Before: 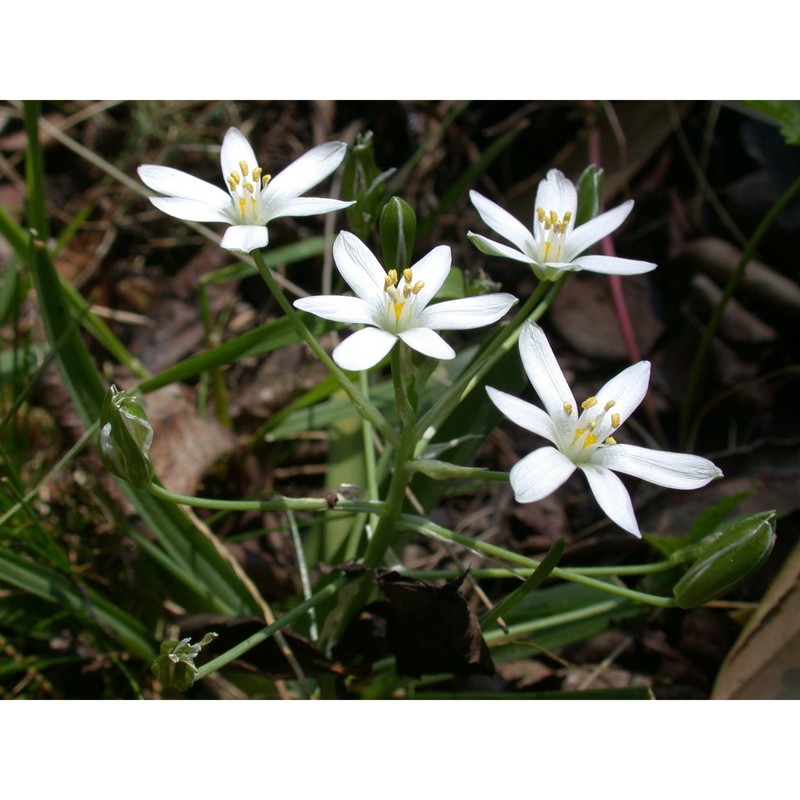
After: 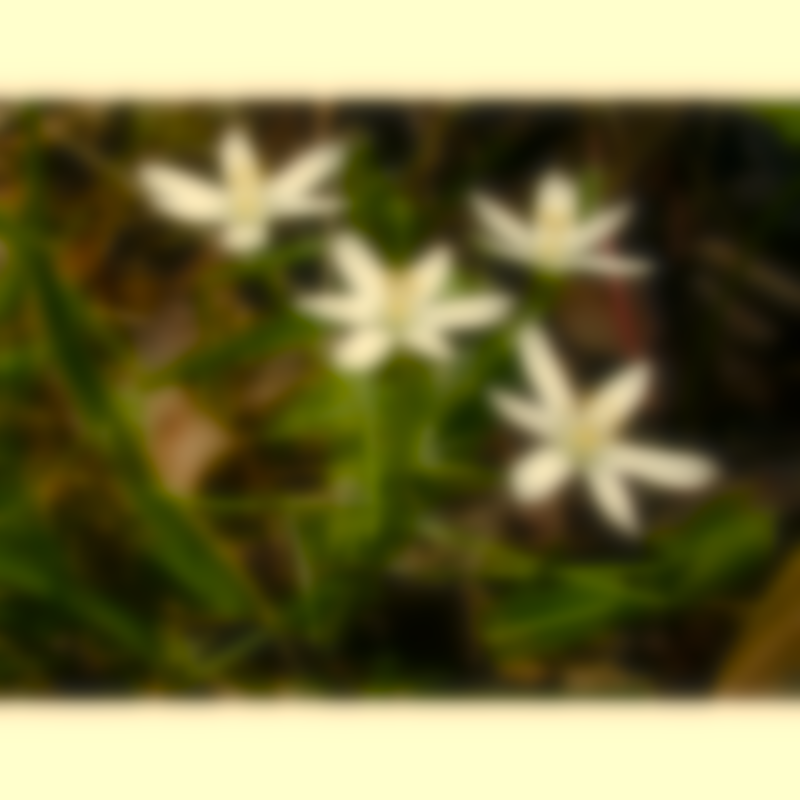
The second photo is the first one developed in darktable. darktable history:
color balance rgb: perceptual saturation grading › global saturation 20%, perceptual saturation grading › highlights -25%, perceptual saturation grading › shadows 50%
white balance: red 1.08, blue 0.791
lowpass: on, module defaults
